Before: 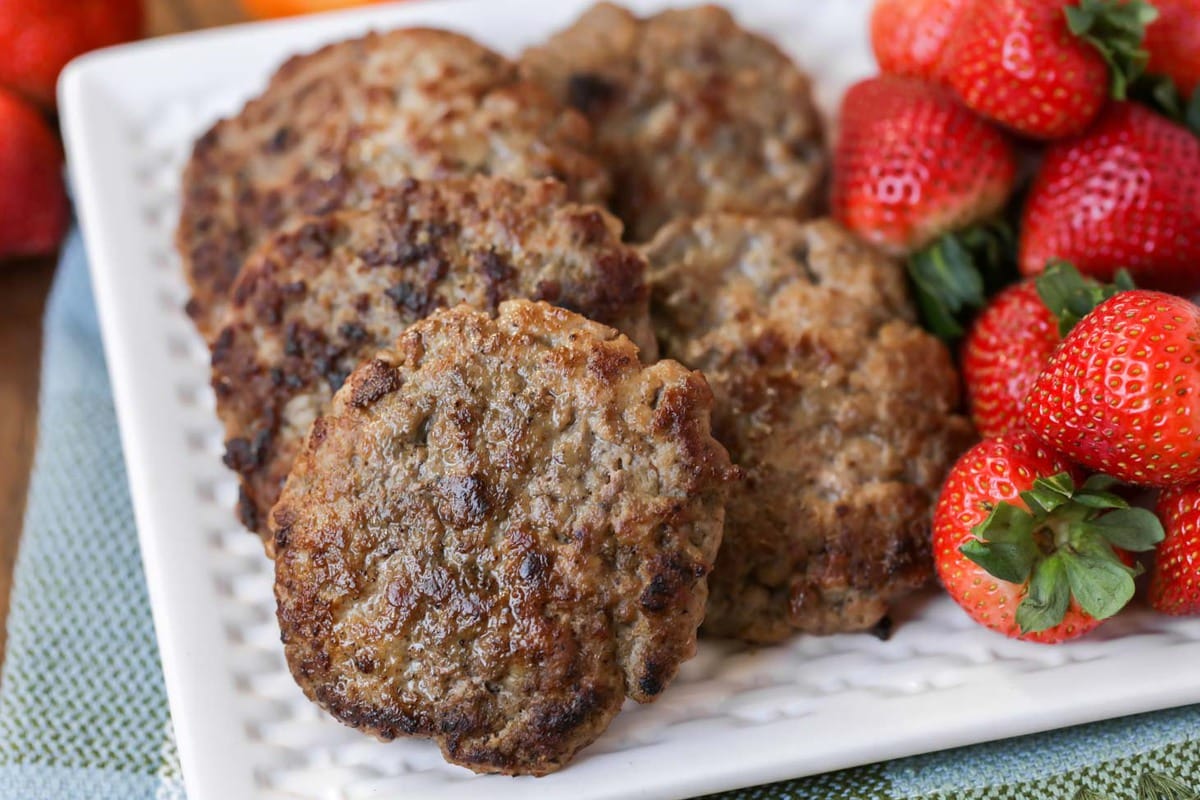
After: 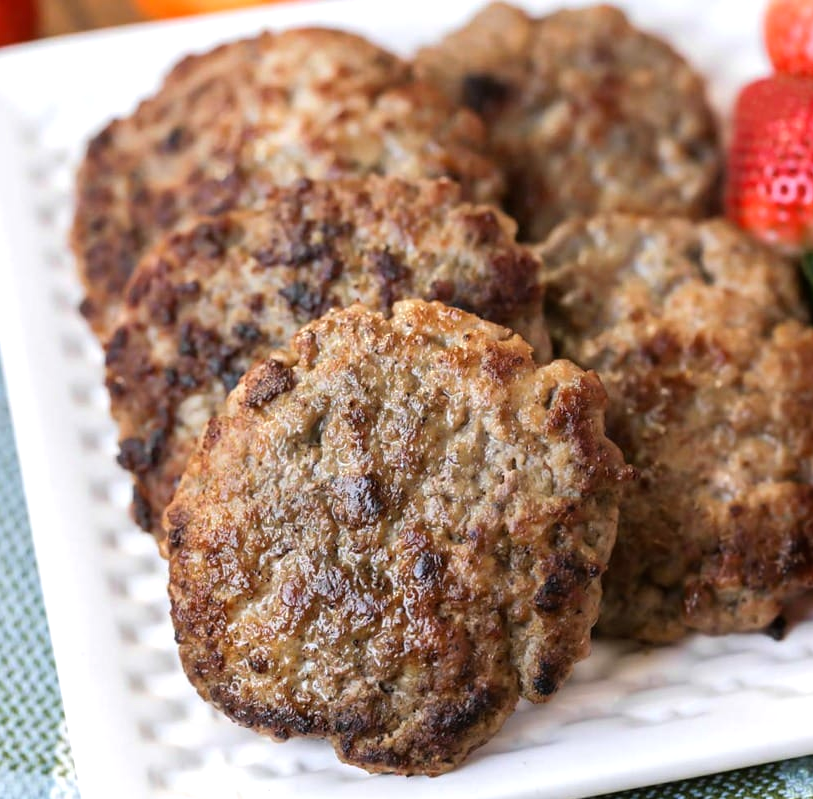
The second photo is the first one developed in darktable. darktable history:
tone equalizer: -8 EV -0.384 EV, -7 EV -0.414 EV, -6 EV -0.343 EV, -5 EV -0.252 EV, -3 EV 0.232 EV, -2 EV 0.343 EV, -1 EV 0.394 EV, +0 EV 0.395 EV
crop and rotate: left 8.915%, right 23.309%
